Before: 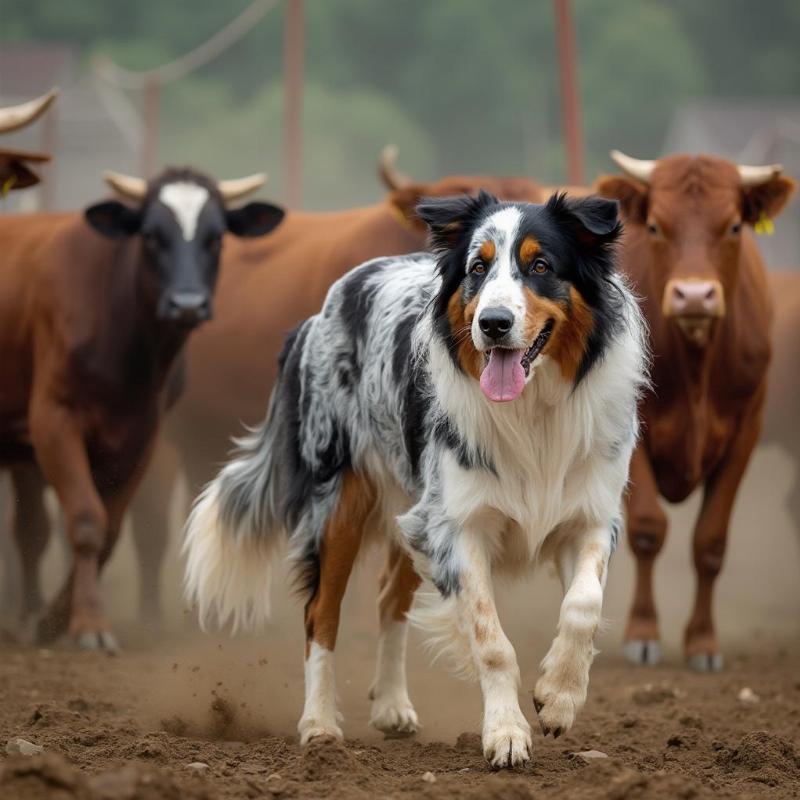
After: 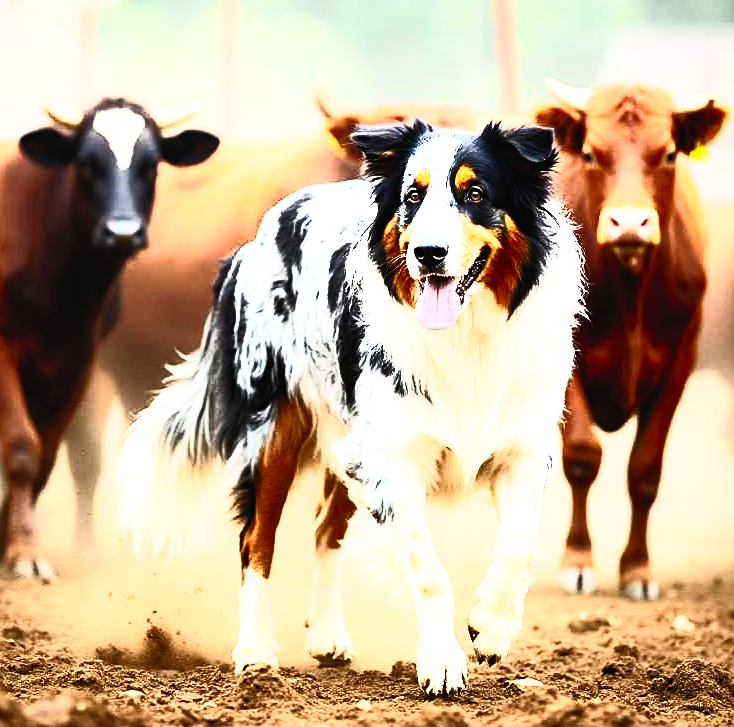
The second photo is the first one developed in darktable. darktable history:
contrast brightness saturation: contrast 0.62, brightness 0.357, saturation 0.142
tone equalizer: -8 EV -0.759 EV, -7 EV -0.688 EV, -6 EV -0.587 EV, -5 EV -0.385 EV, -3 EV 0.384 EV, -2 EV 0.6 EV, -1 EV 0.699 EV, +0 EV 0.763 EV, smoothing diameter 2.02%, edges refinement/feathering 18.37, mask exposure compensation -1.57 EV, filter diffusion 5
sharpen: on, module defaults
crop and rotate: left 8.181%, top 9.079%
shadows and highlights: shadows 43.13, highlights 8.46
base curve: curves: ch0 [(0, 0) (0.007, 0.004) (0.027, 0.03) (0.046, 0.07) (0.207, 0.54) (0.442, 0.872) (0.673, 0.972) (1, 1)], preserve colors none
